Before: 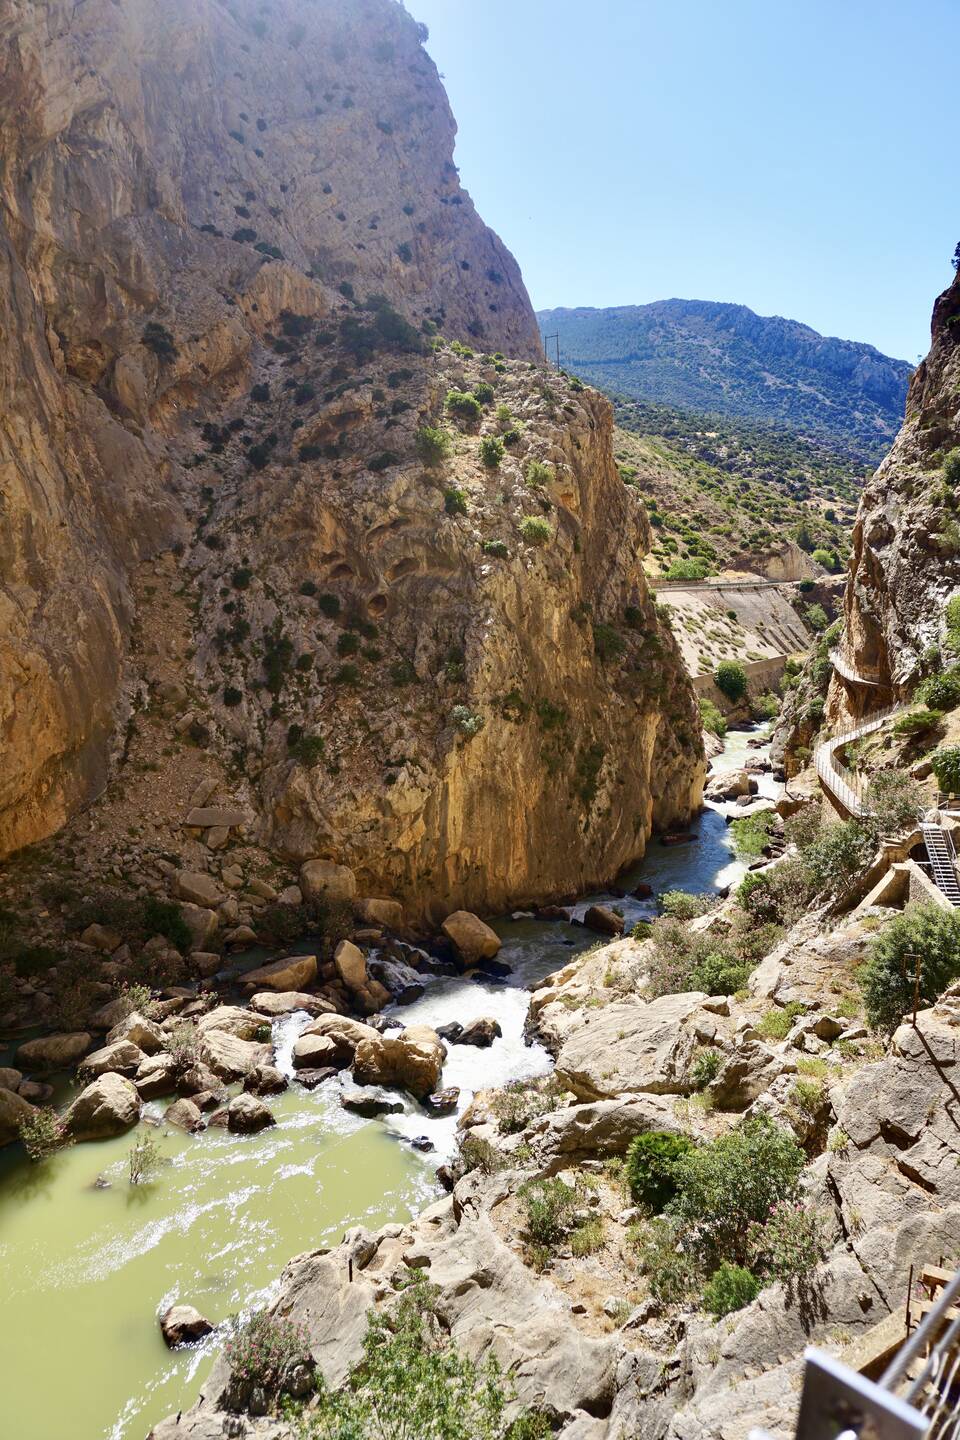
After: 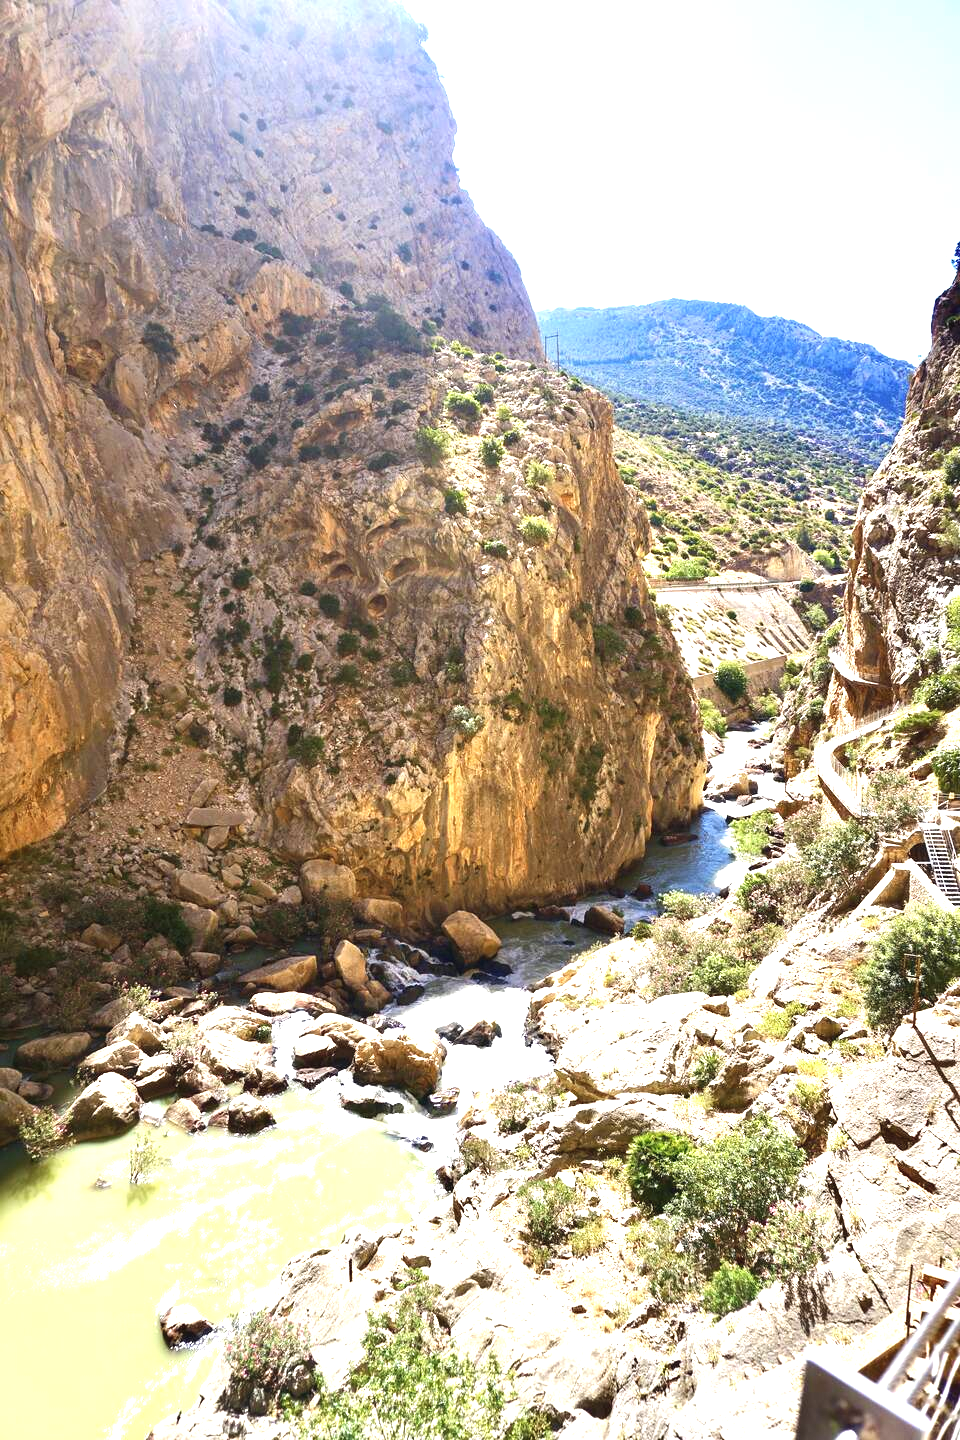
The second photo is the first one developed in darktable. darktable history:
exposure: black level correction -0.002, exposure 1.326 EV, compensate highlight preservation false
